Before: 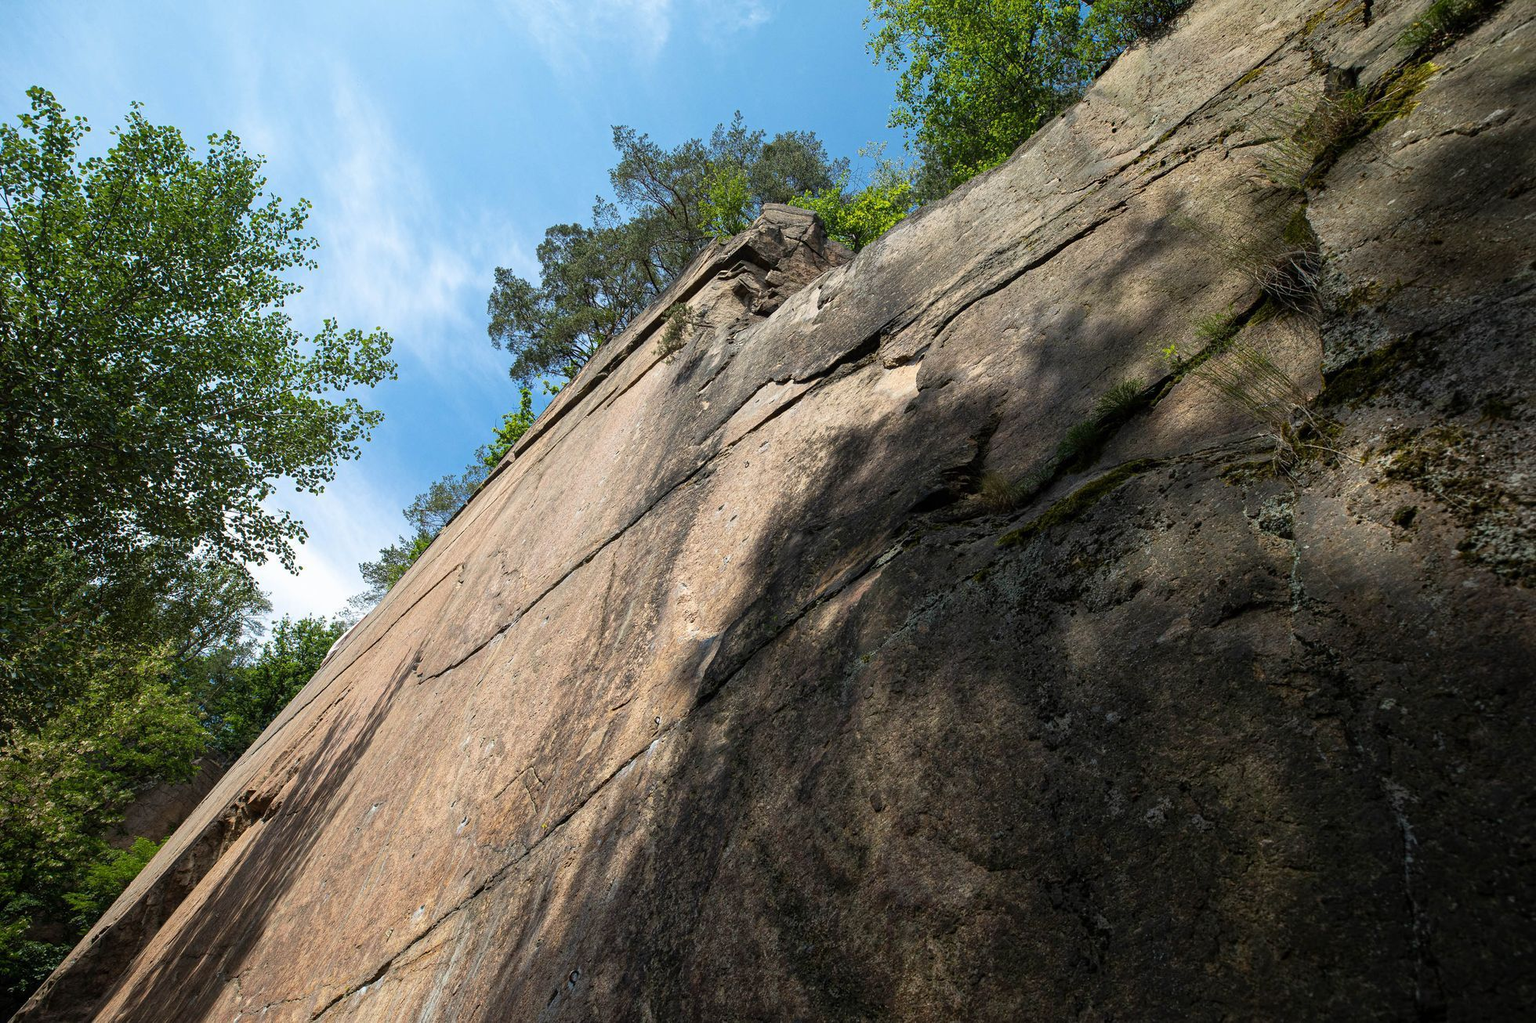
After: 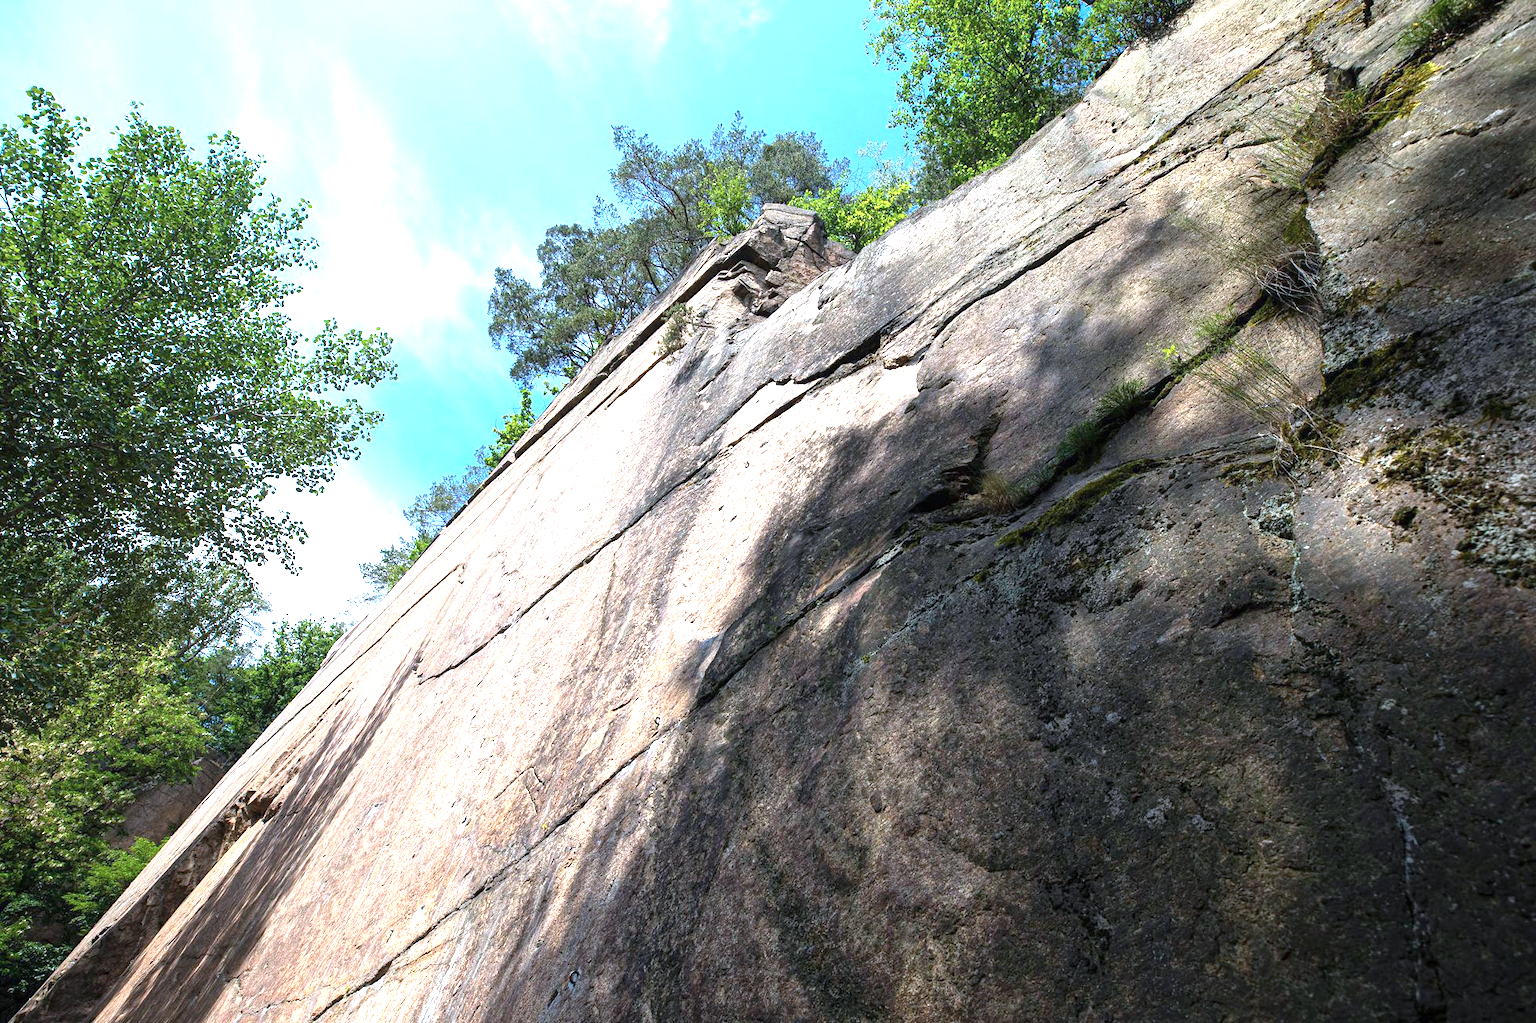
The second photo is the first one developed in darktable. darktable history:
tone equalizer: edges refinement/feathering 500, mask exposure compensation -1.57 EV, preserve details no
color calibration: illuminant as shot in camera, x 0.37, y 0.382, temperature 4318.31 K
exposure: black level correction 0, exposure 1.289 EV, compensate highlight preservation false
